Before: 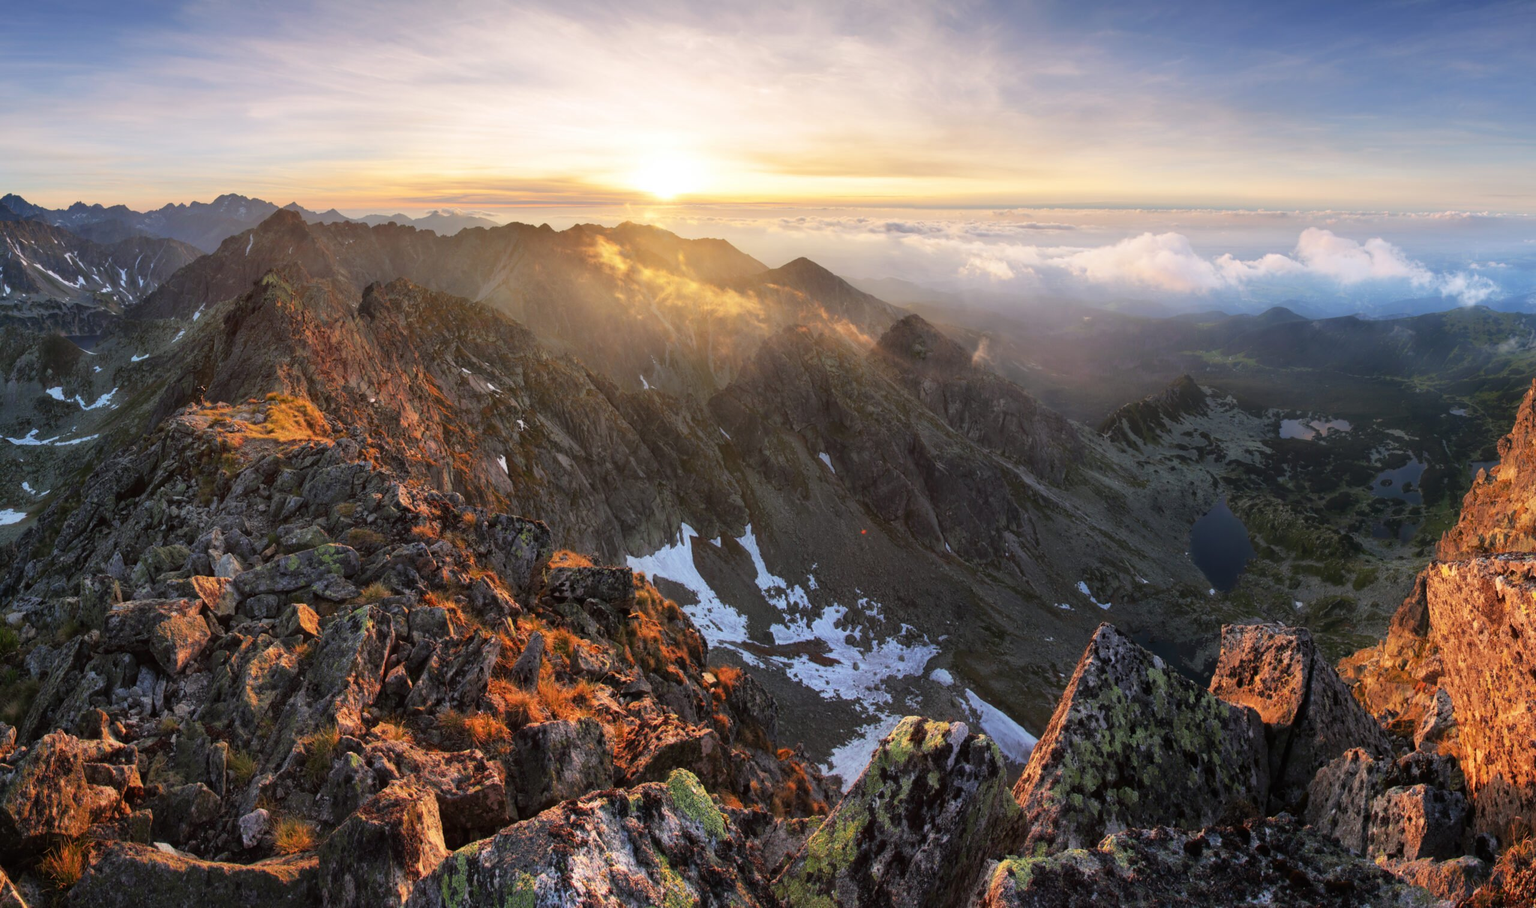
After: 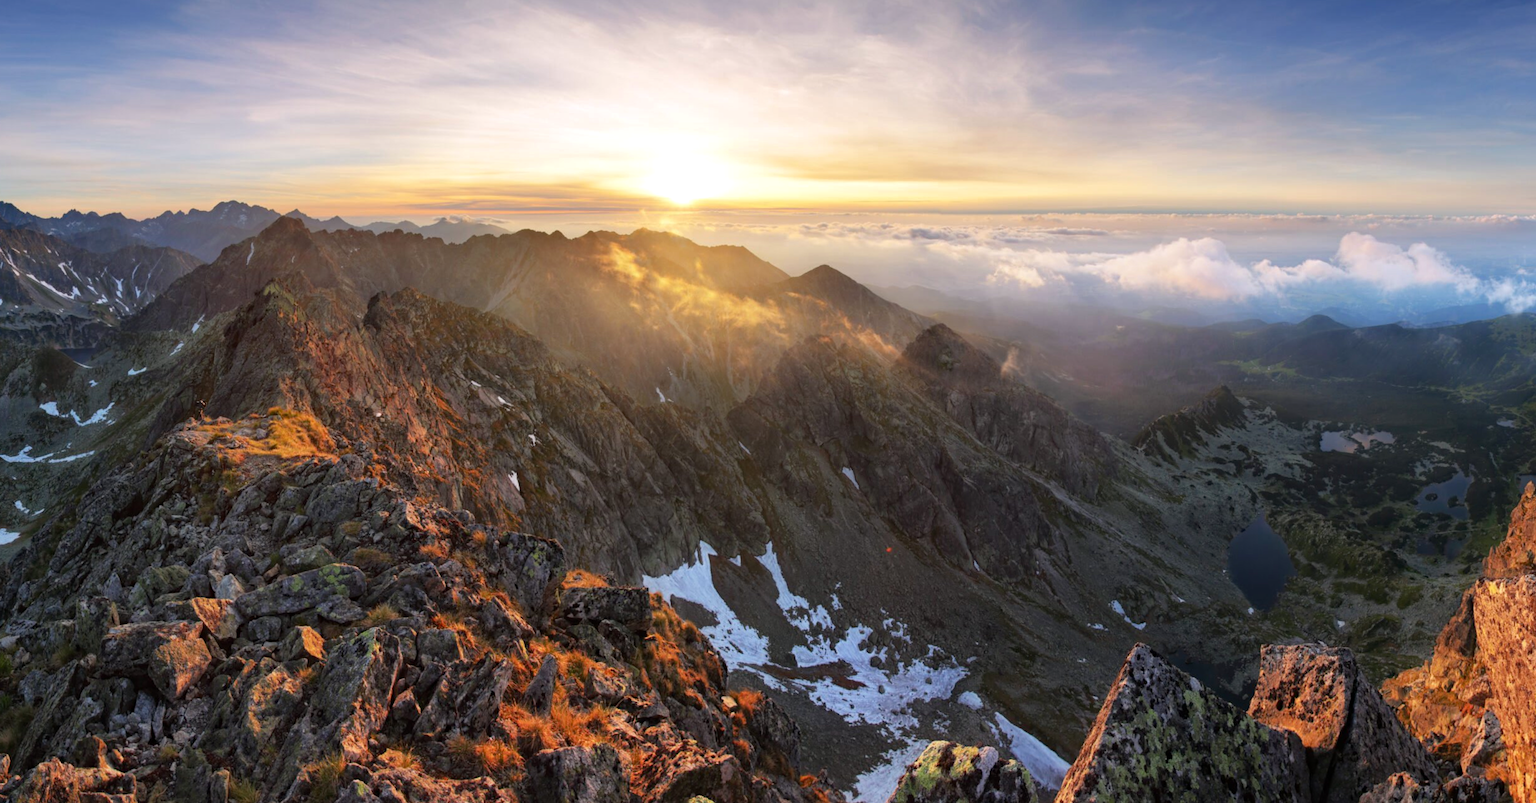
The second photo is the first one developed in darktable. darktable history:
crop and rotate: angle 0.182°, left 0.243%, right 2.9%, bottom 14.305%
haze removal: compatibility mode true, adaptive false
